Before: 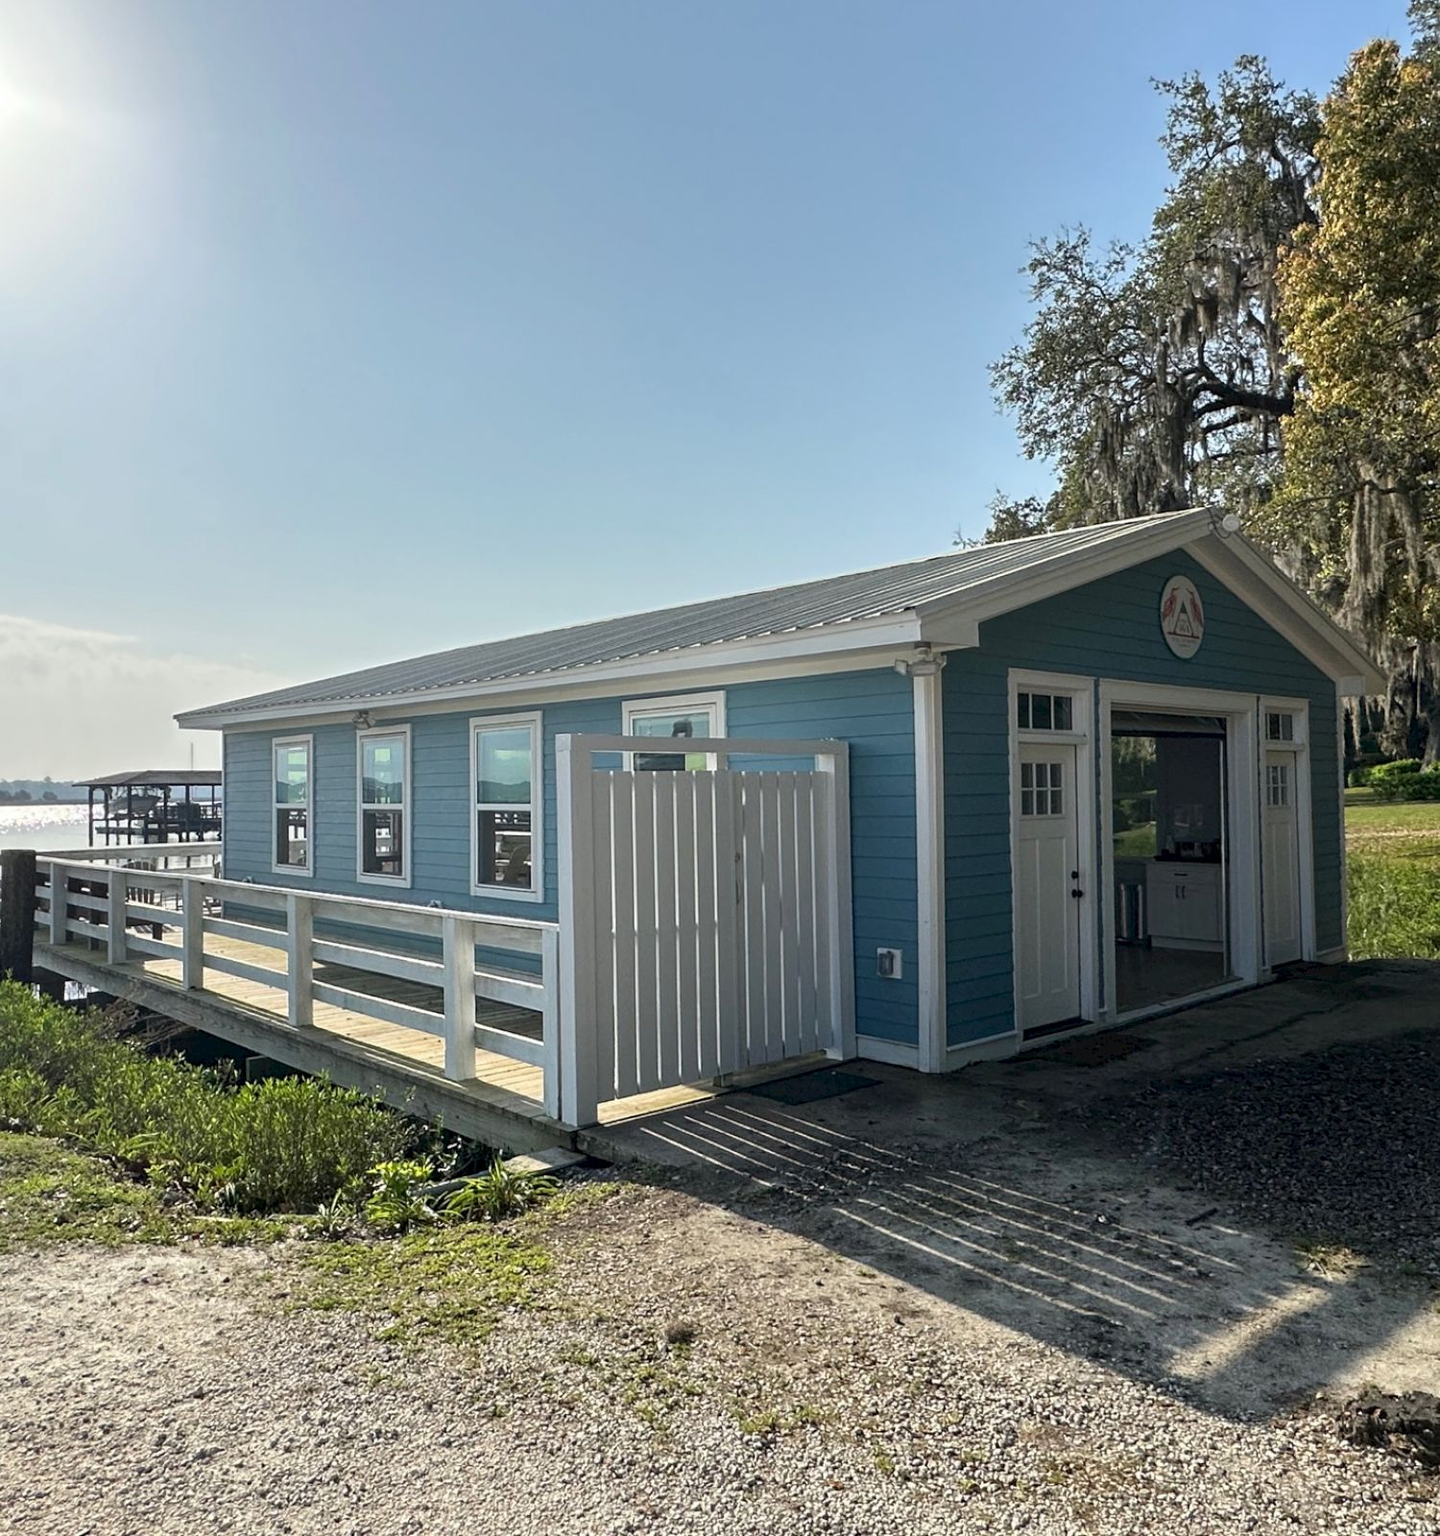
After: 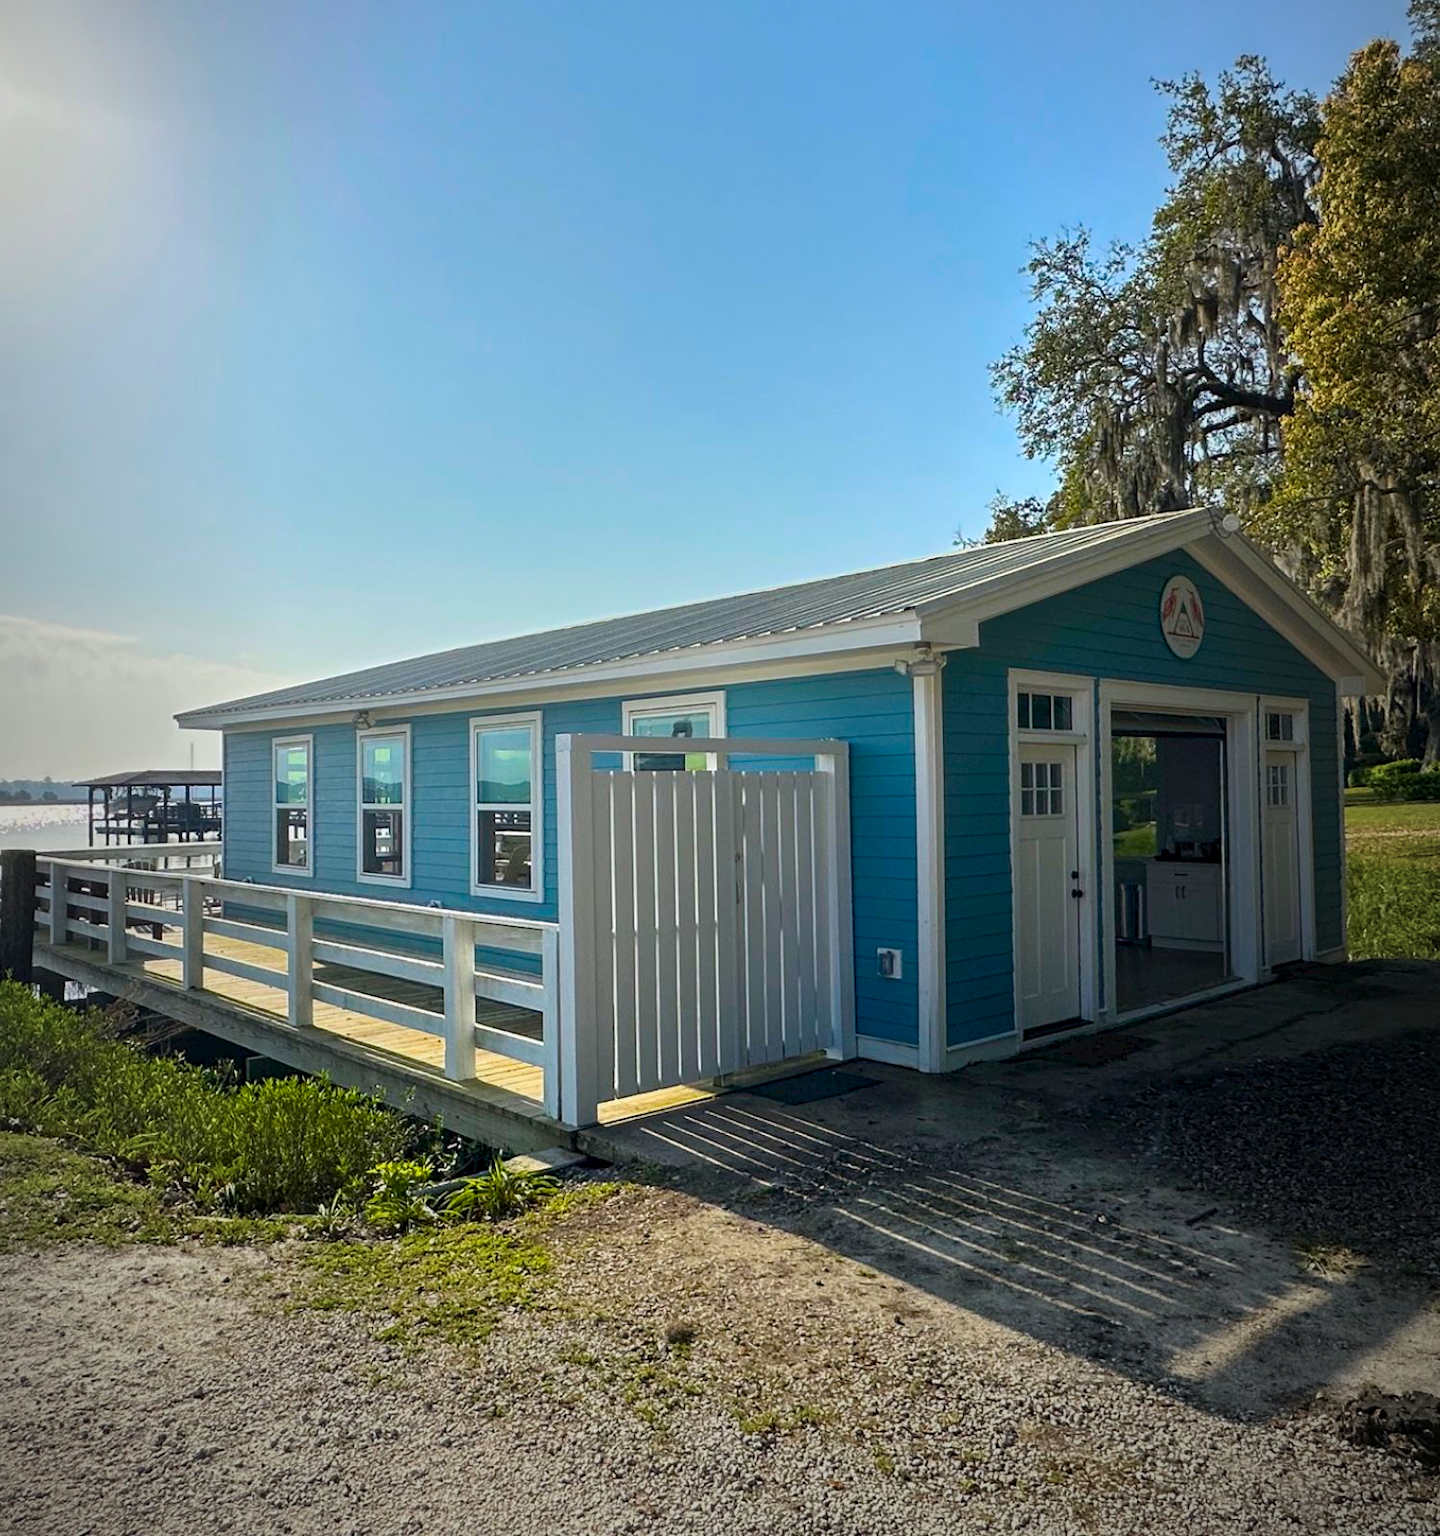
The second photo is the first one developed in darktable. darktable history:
vignetting: fall-off start 72.14%, fall-off radius 108.07%, brightness -0.713, saturation -0.488, center (-0.054, -0.359), width/height ratio 0.729
color balance rgb: linear chroma grading › global chroma 23.15%, perceptual saturation grading › global saturation 28.7%, perceptual saturation grading › mid-tones 12.04%, perceptual saturation grading › shadows 10.19%, global vibrance 22.22%
